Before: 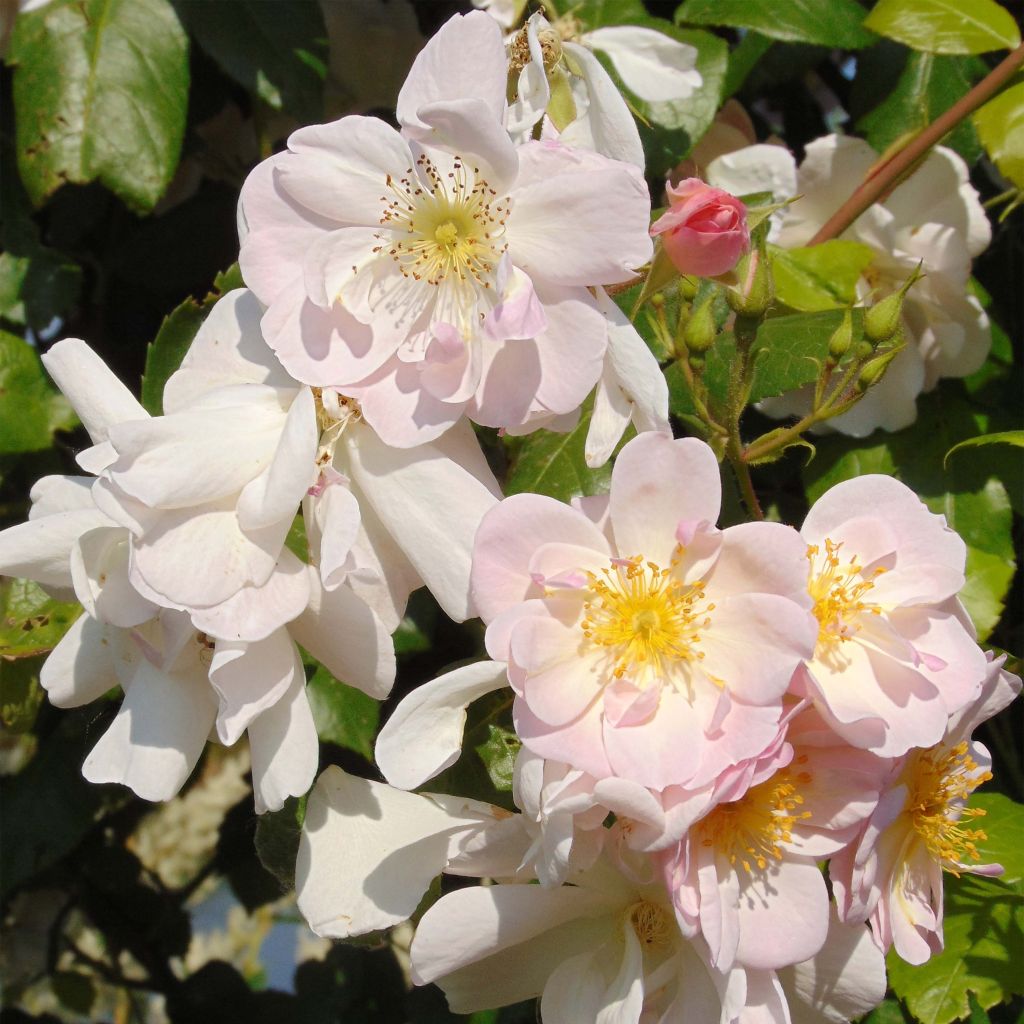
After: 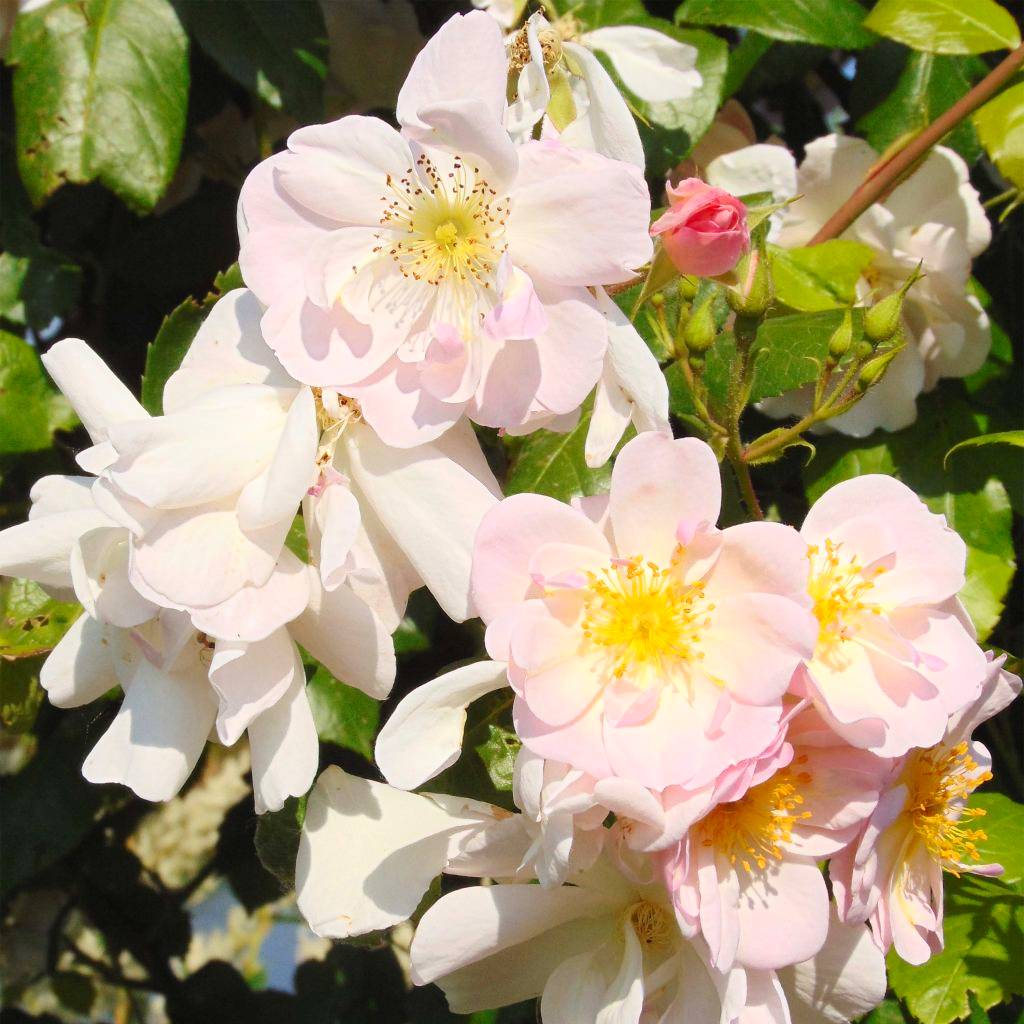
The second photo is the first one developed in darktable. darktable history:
contrast brightness saturation: contrast 0.202, brightness 0.166, saturation 0.229
